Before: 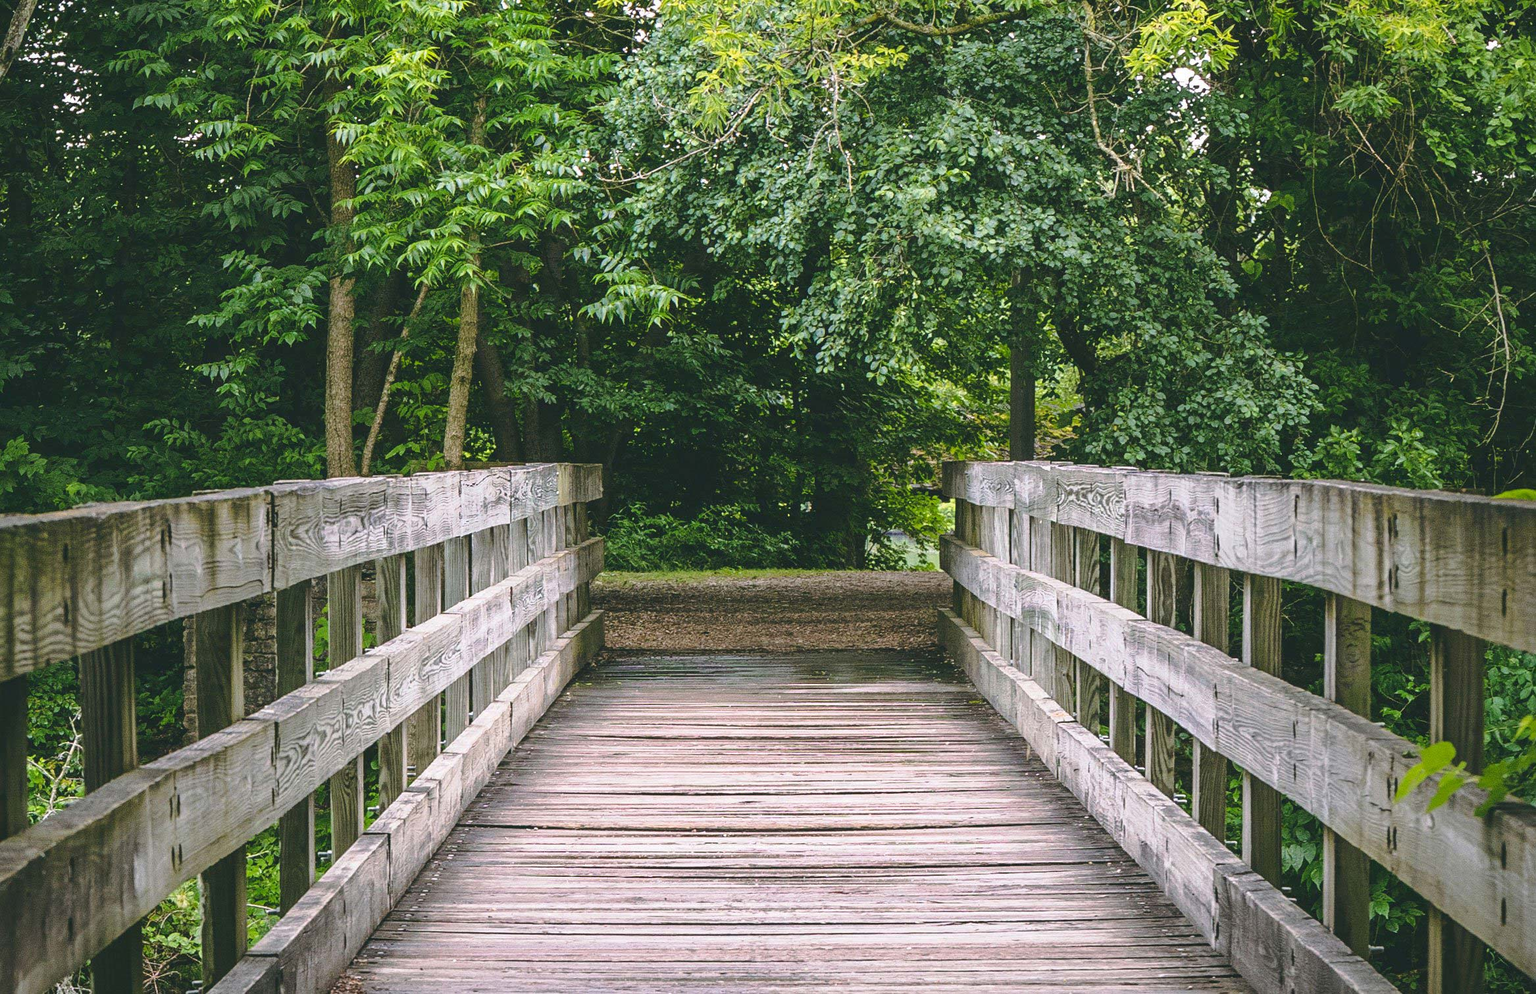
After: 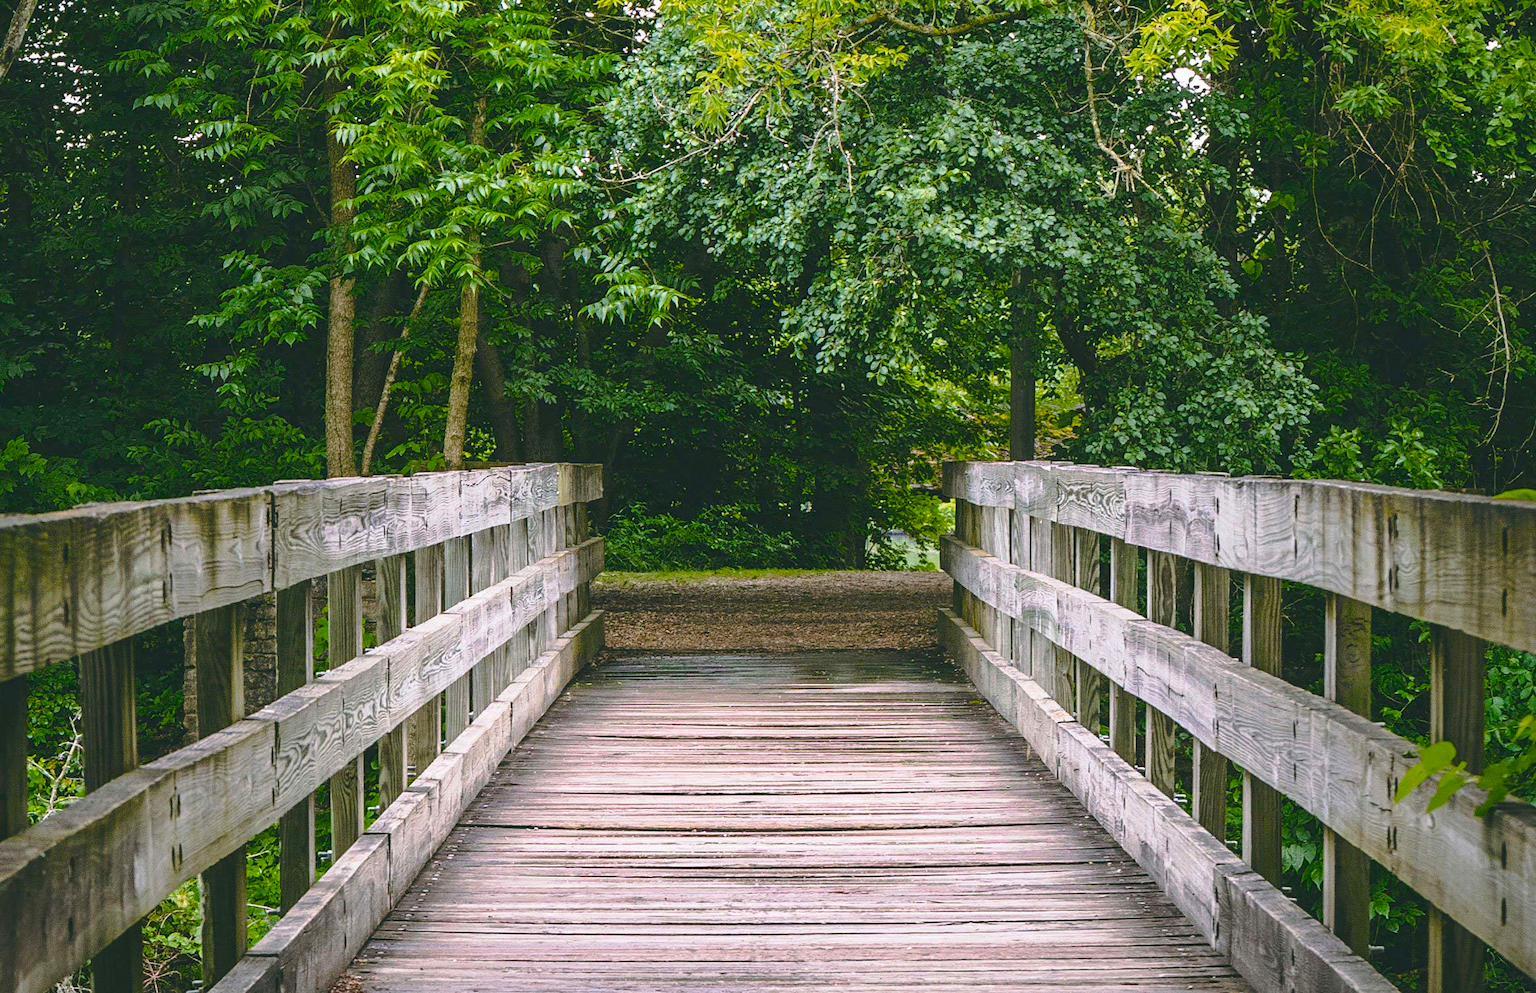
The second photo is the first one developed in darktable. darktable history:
color balance rgb: perceptual saturation grading › global saturation 19.746%, saturation formula JzAzBz (2021)
